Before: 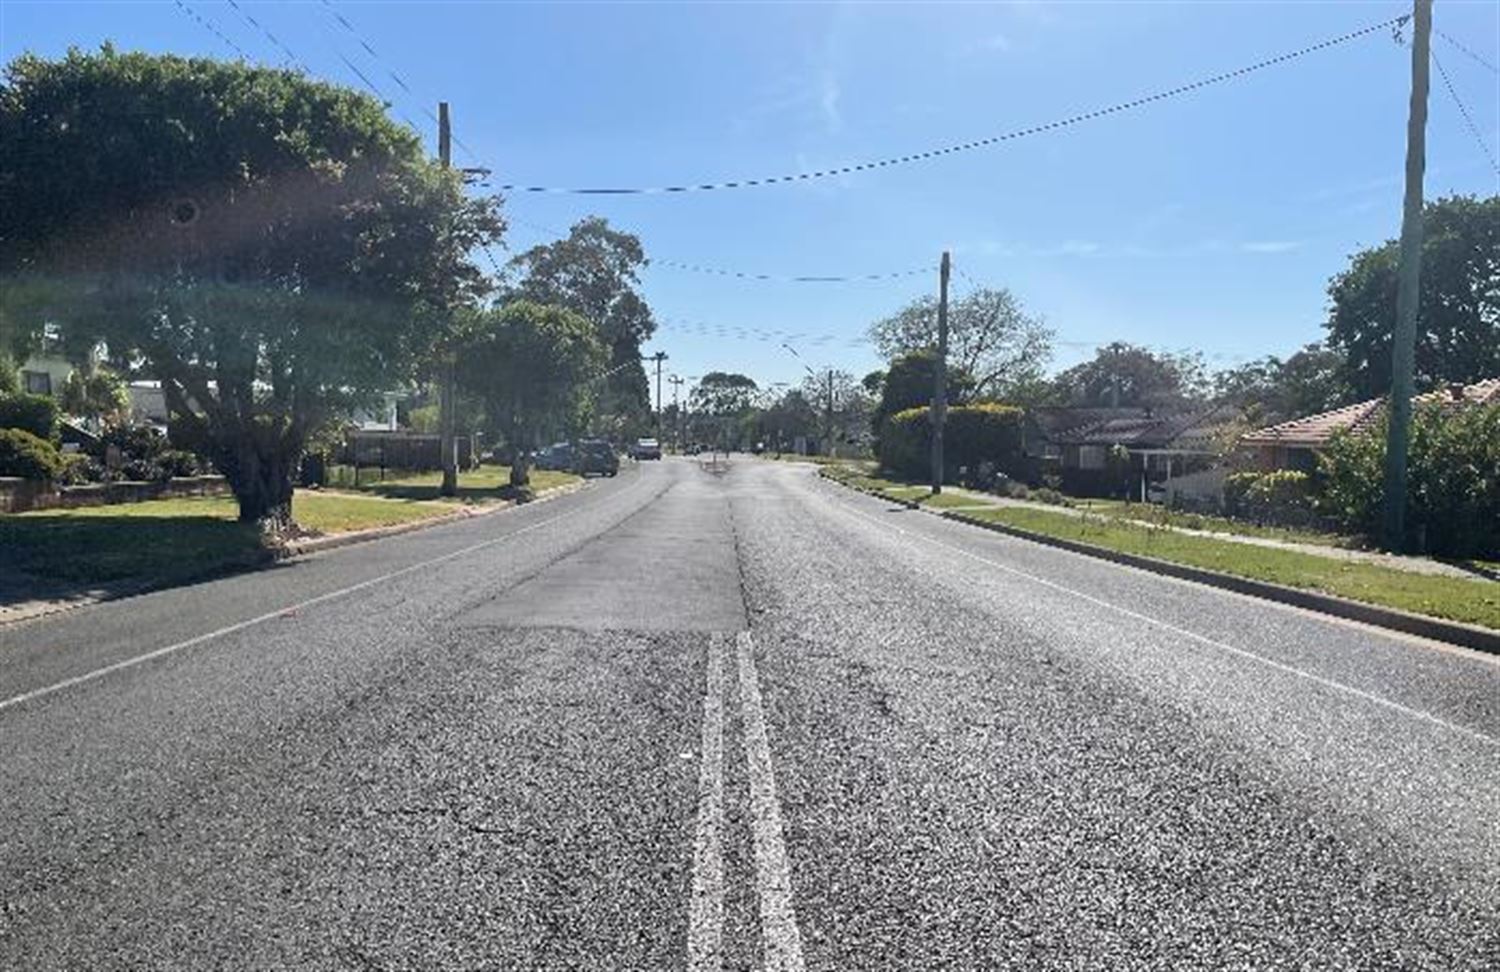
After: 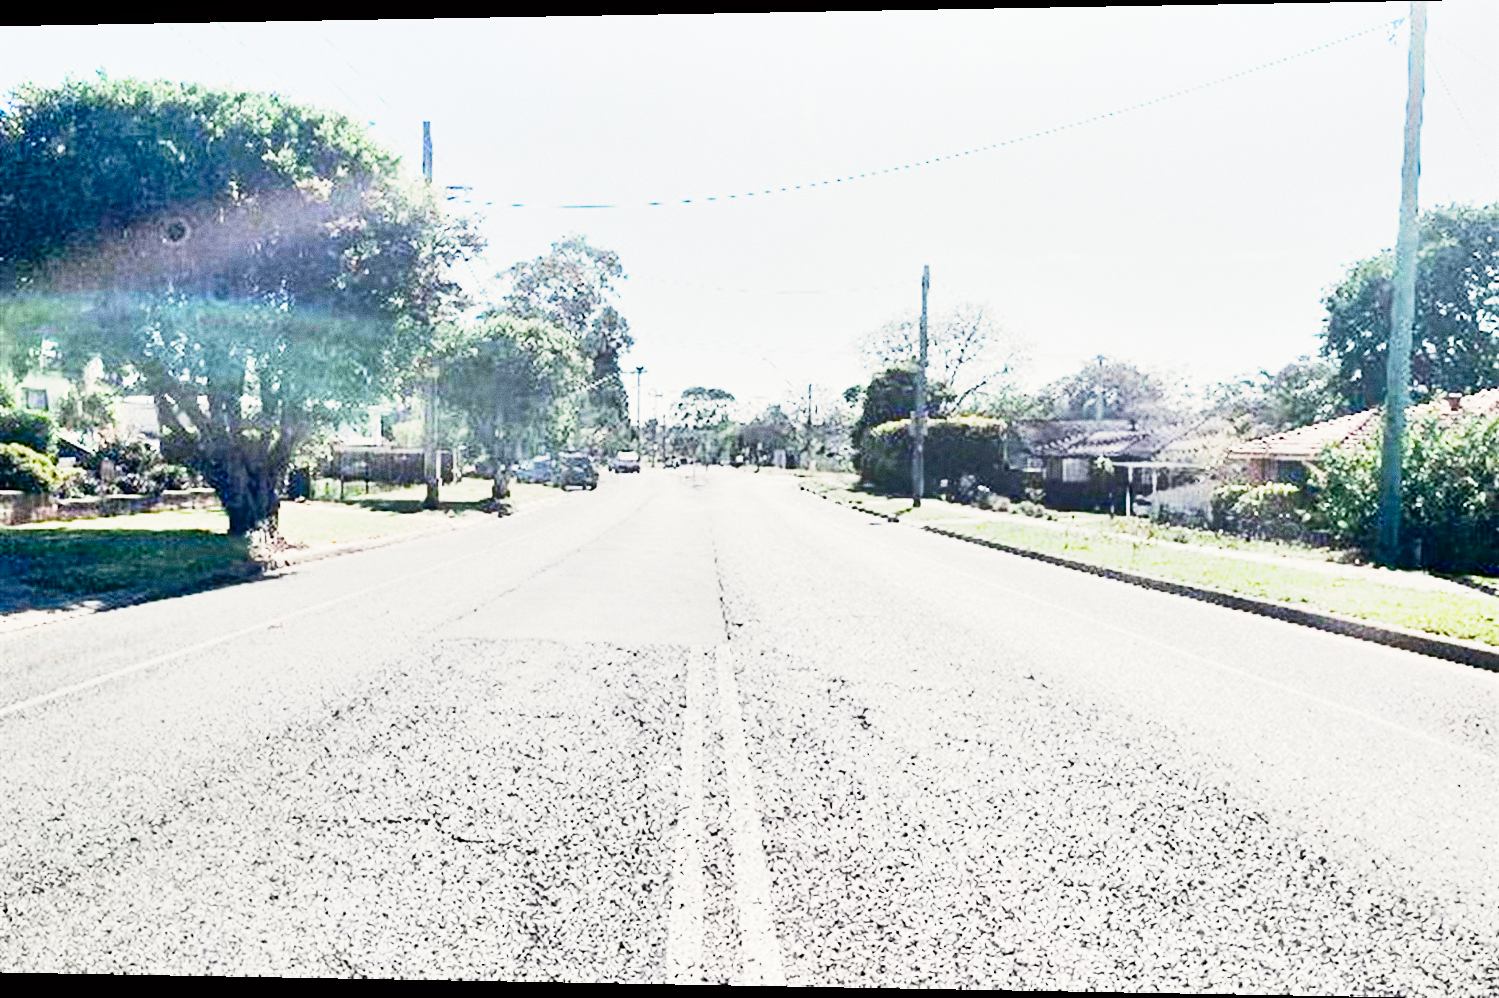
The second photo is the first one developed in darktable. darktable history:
base curve: curves: ch0 [(0, 0) (0.012, 0.01) (0.073, 0.168) (0.31, 0.711) (0.645, 0.957) (1, 1)], preserve colors none
exposure: exposure 1.25 EV, compensate exposure bias true, compensate highlight preservation false
grain: coarseness 0.09 ISO
tone curve: curves: ch0 [(0, 0) (0.068, 0.031) (0.183, 0.13) (0.341, 0.319) (0.547, 0.545) (0.828, 0.817) (1, 0.968)]; ch1 [(0, 0) (0.23, 0.166) (0.34, 0.308) (0.371, 0.337) (0.429, 0.408) (0.477, 0.466) (0.499, 0.5) (0.529, 0.528) (0.559, 0.578) (0.743, 0.798) (1, 1)]; ch2 [(0, 0) (0.431, 0.419) (0.495, 0.502) (0.524, 0.525) (0.568, 0.543) (0.6, 0.597) (0.634, 0.644) (0.728, 0.722) (1, 1)], color space Lab, independent channels, preserve colors none
rotate and perspective: lens shift (horizontal) -0.055, automatic cropping off
shadows and highlights: highlights color adjustment 0%, low approximation 0.01, soften with gaussian
tone equalizer: -8 EV -0.417 EV, -7 EV -0.389 EV, -6 EV -0.333 EV, -5 EV -0.222 EV, -3 EV 0.222 EV, -2 EV 0.333 EV, -1 EV 0.389 EV, +0 EV 0.417 EV, edges refinement/feathering 500, mask exposure compensation -1.57 EV, preserve details no
